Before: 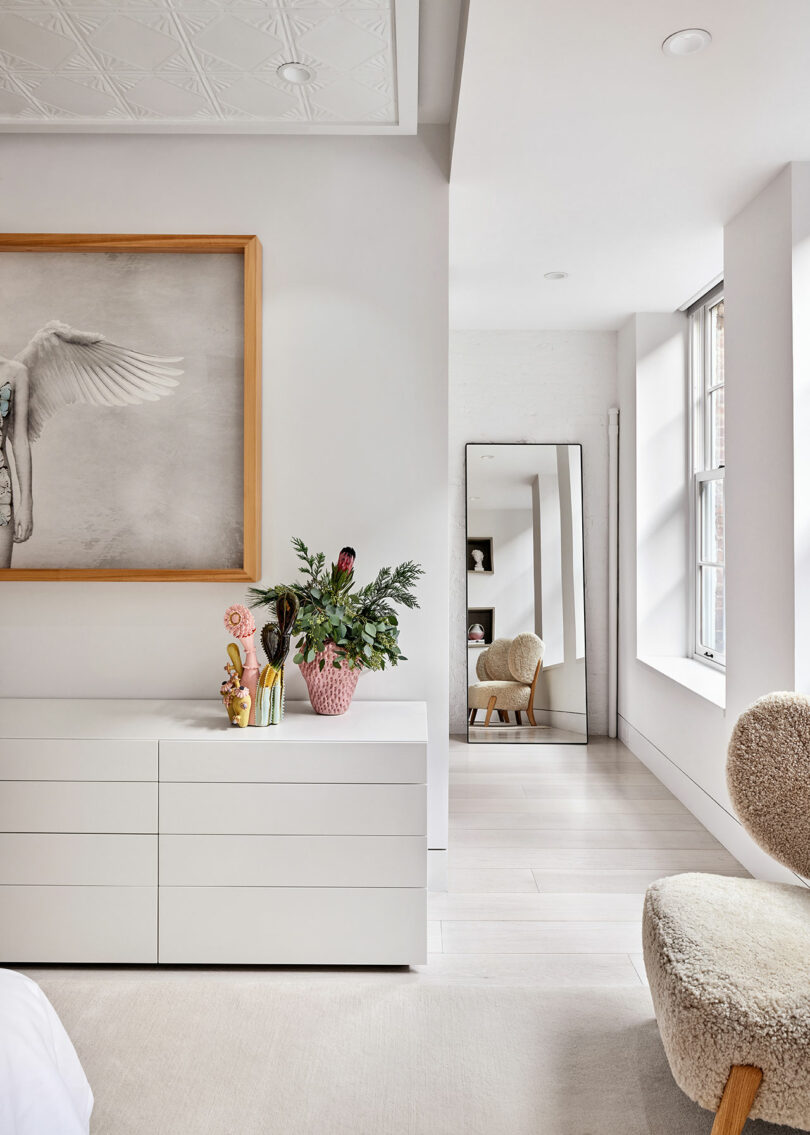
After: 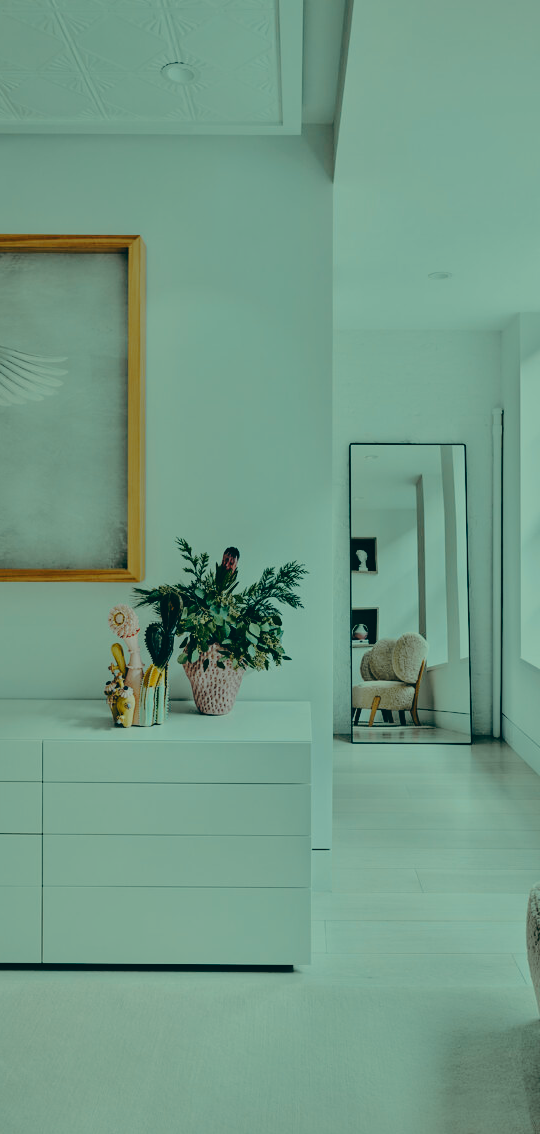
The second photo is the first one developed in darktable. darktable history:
exposure: exposure 0.251 EV, compensate highlight preservation false
tone equalizer: -8 EV -0.733 EV, -7 EV -0.673 EV, -6 EV -0.577 EV, -5 EV -0.386 EV, -3 EV 0.399 EV, -2 EV 0.6 EV, -1 EV 0.698 EV, +0 EV 0.754 EV, edges refinement/feathering 500, mask exposure compensation -1.57 EV, preserve details no
color correction: highlights a* -19.97, highlights b* 9.8, shadows a* -20.3, shadows b* -11.28
tone curve: curves: ch0 [(0, 0) (0.003, 0.012) (0.011, 0.015) (0.025, 0.023) (0.044, 0.036) (0.069, 0.047) (0.1, 0.062) (0.136, 0.1) (0.177, 0.15) (0.224, 0.219) (0.277, 0.3) (0.335, 0.401) (0.399, 0.49) (0.468, 0.569) (0.543, 0.641) (0.623, 0.73) (0.709, 0.806) (0.801, 0.88) (0.898, 0.939) (1, 1)], preserve colors none
color zones: curves: ch1 [(0.263, 0.53) (0.376, 0.287) (0.487, 0.512) (0.748, 0.547) (1, 0.513)]; ch2 [(0.262, 0.45) (0.751, 0.477)]
crop and rotate: left 14.34%, right 18.967%
color balance rgb: highlights gain › chroma 0.103%, highlights gain › hue 331.69°, perceptual saturation grading › global saturation 0.477%, perceptual brilliance grading › global brilliance -48.378%, global vibrance 39.891%
